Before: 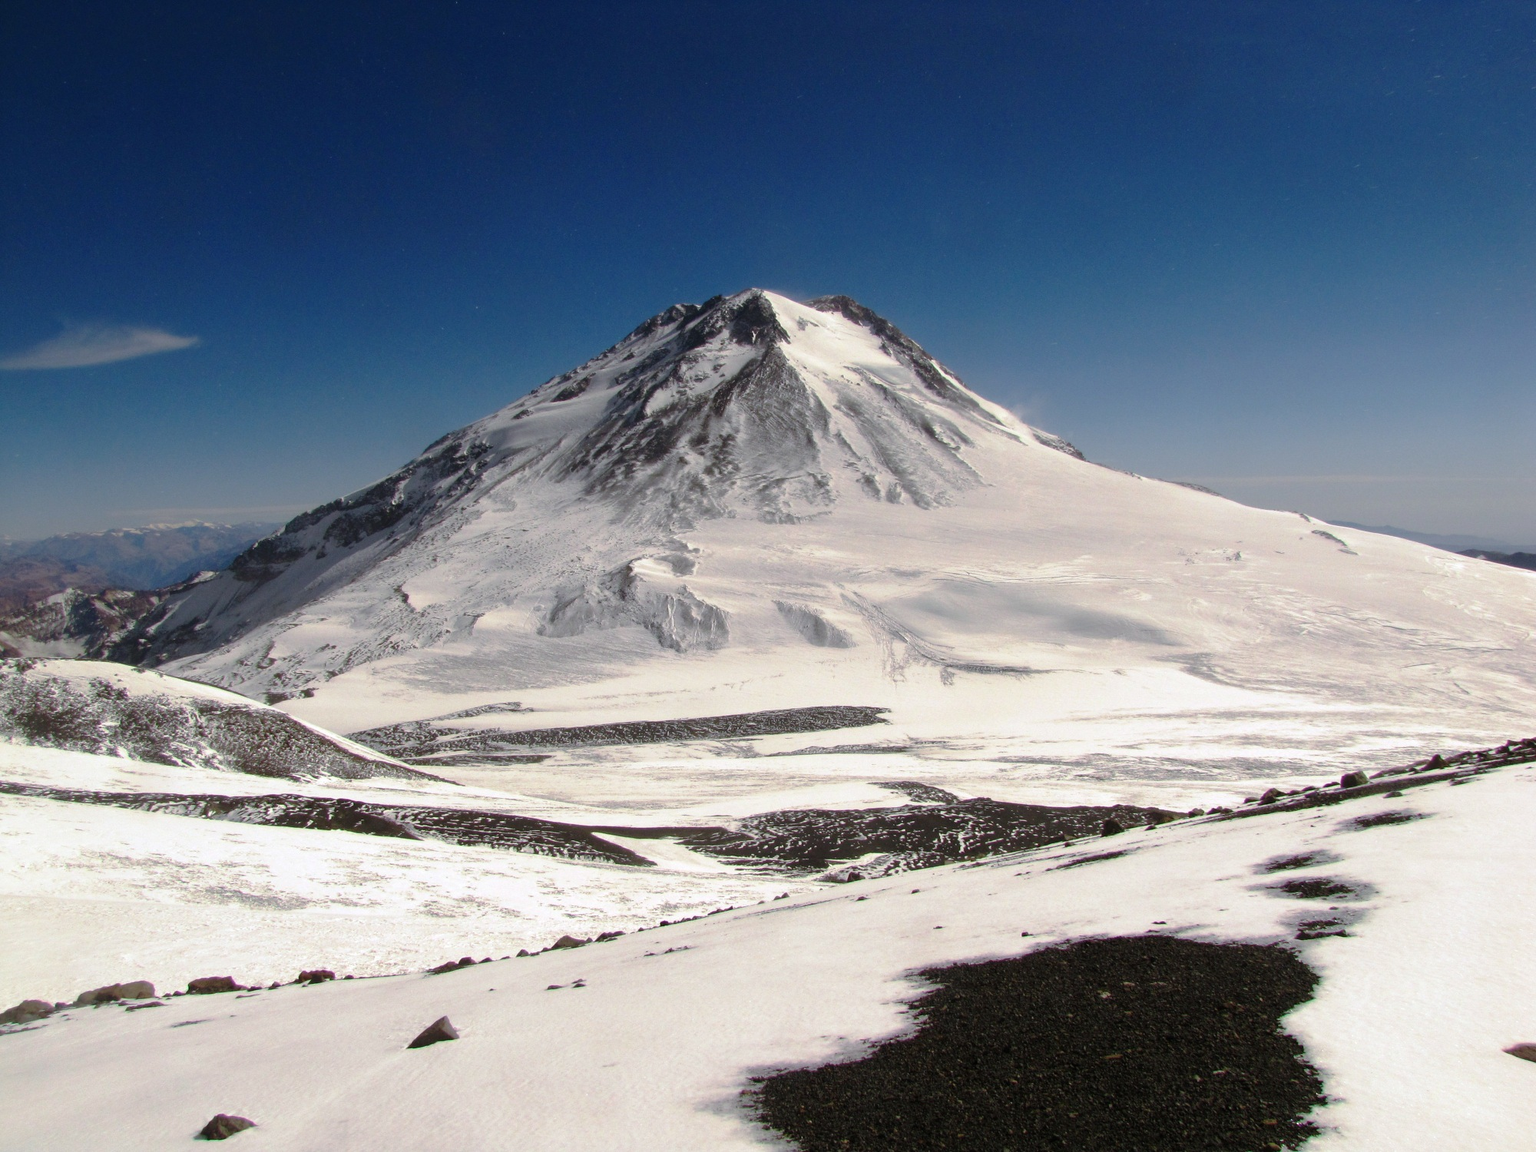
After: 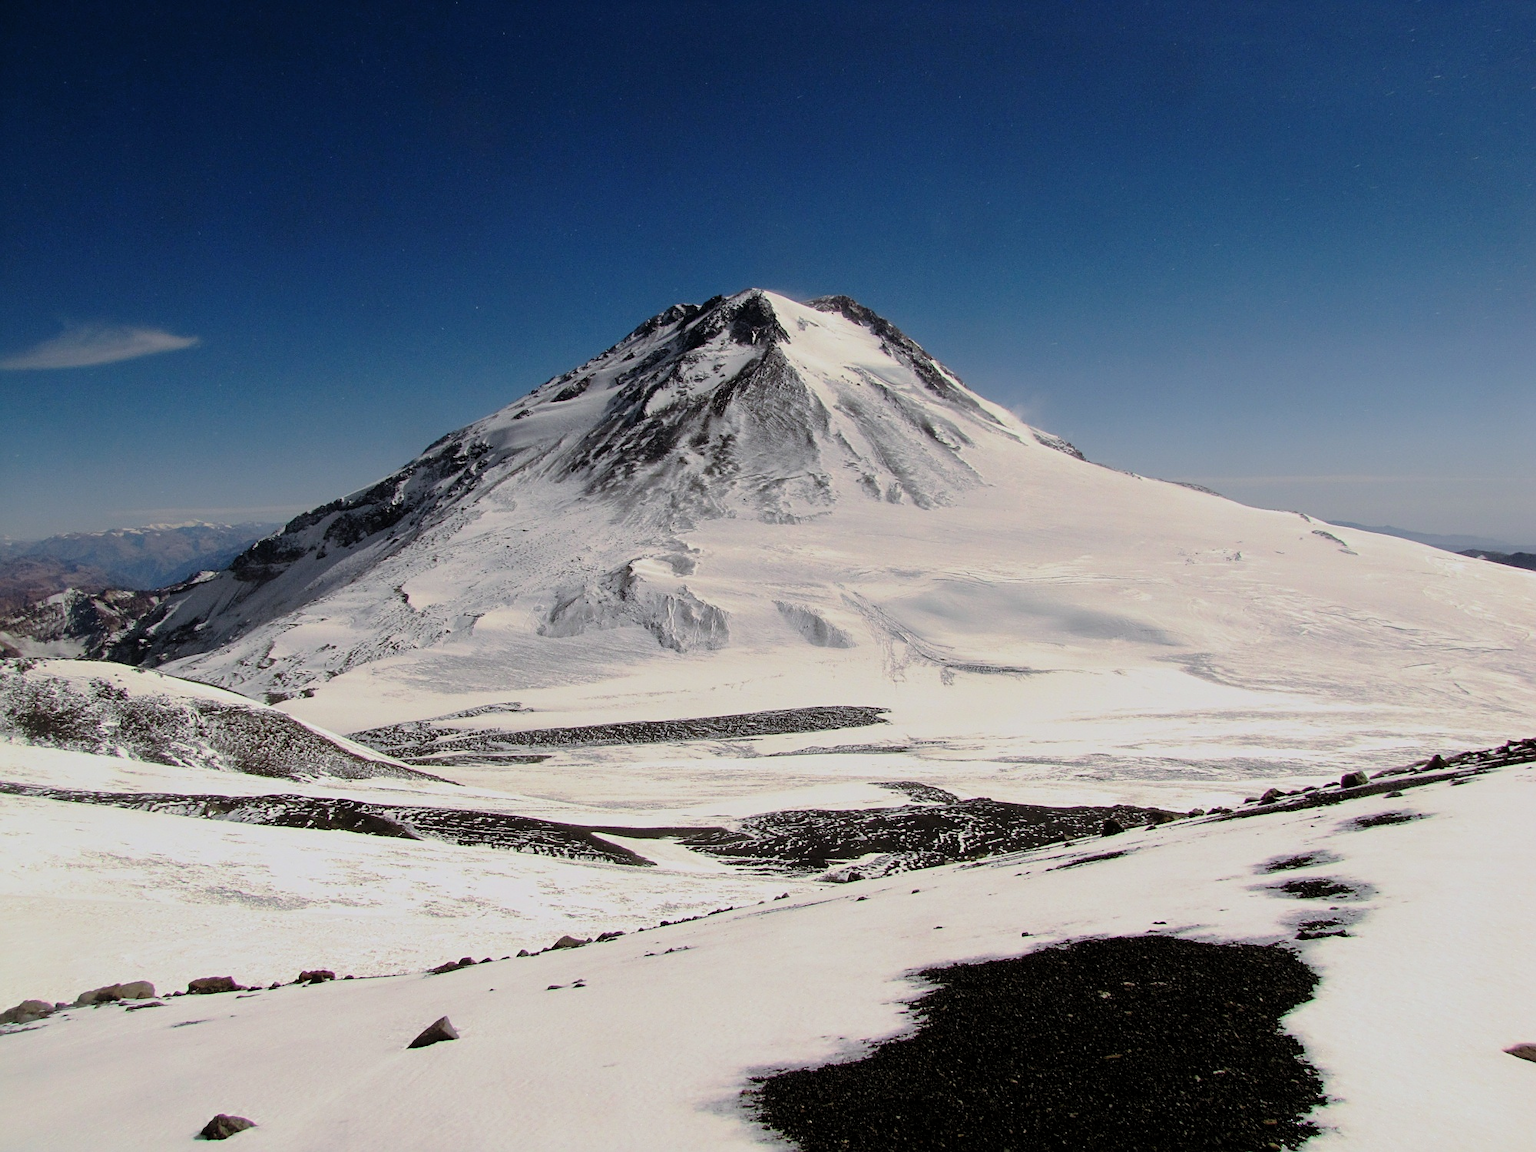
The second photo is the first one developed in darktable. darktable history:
filmic rgb: middle gray luminance 28.78%, black relative exposure -10.31 EV, white relative exposure 5.47 EV, target black luminance 0%, hardness 3.94, latitude 1.72%, contrast 1.127, highlights saturation mix 4.99%, shadows ↔ highlights balance 15.13%, color science v6 (2022)
sharpen: on, module defaults
